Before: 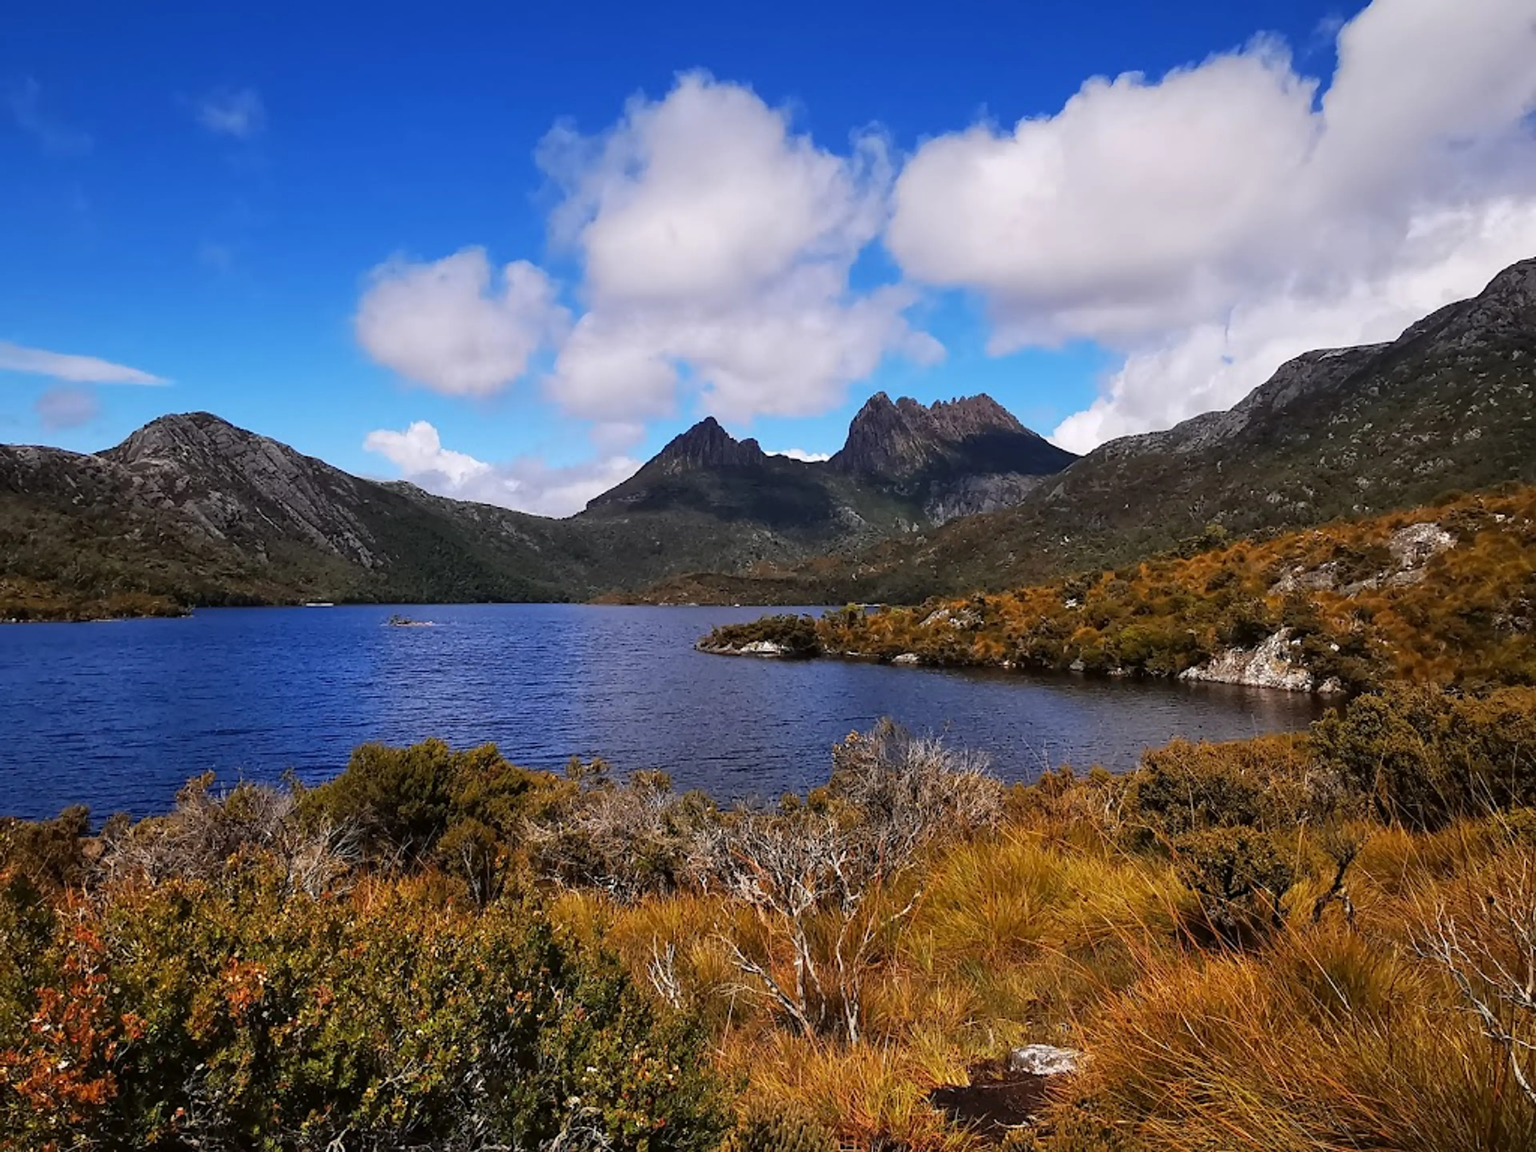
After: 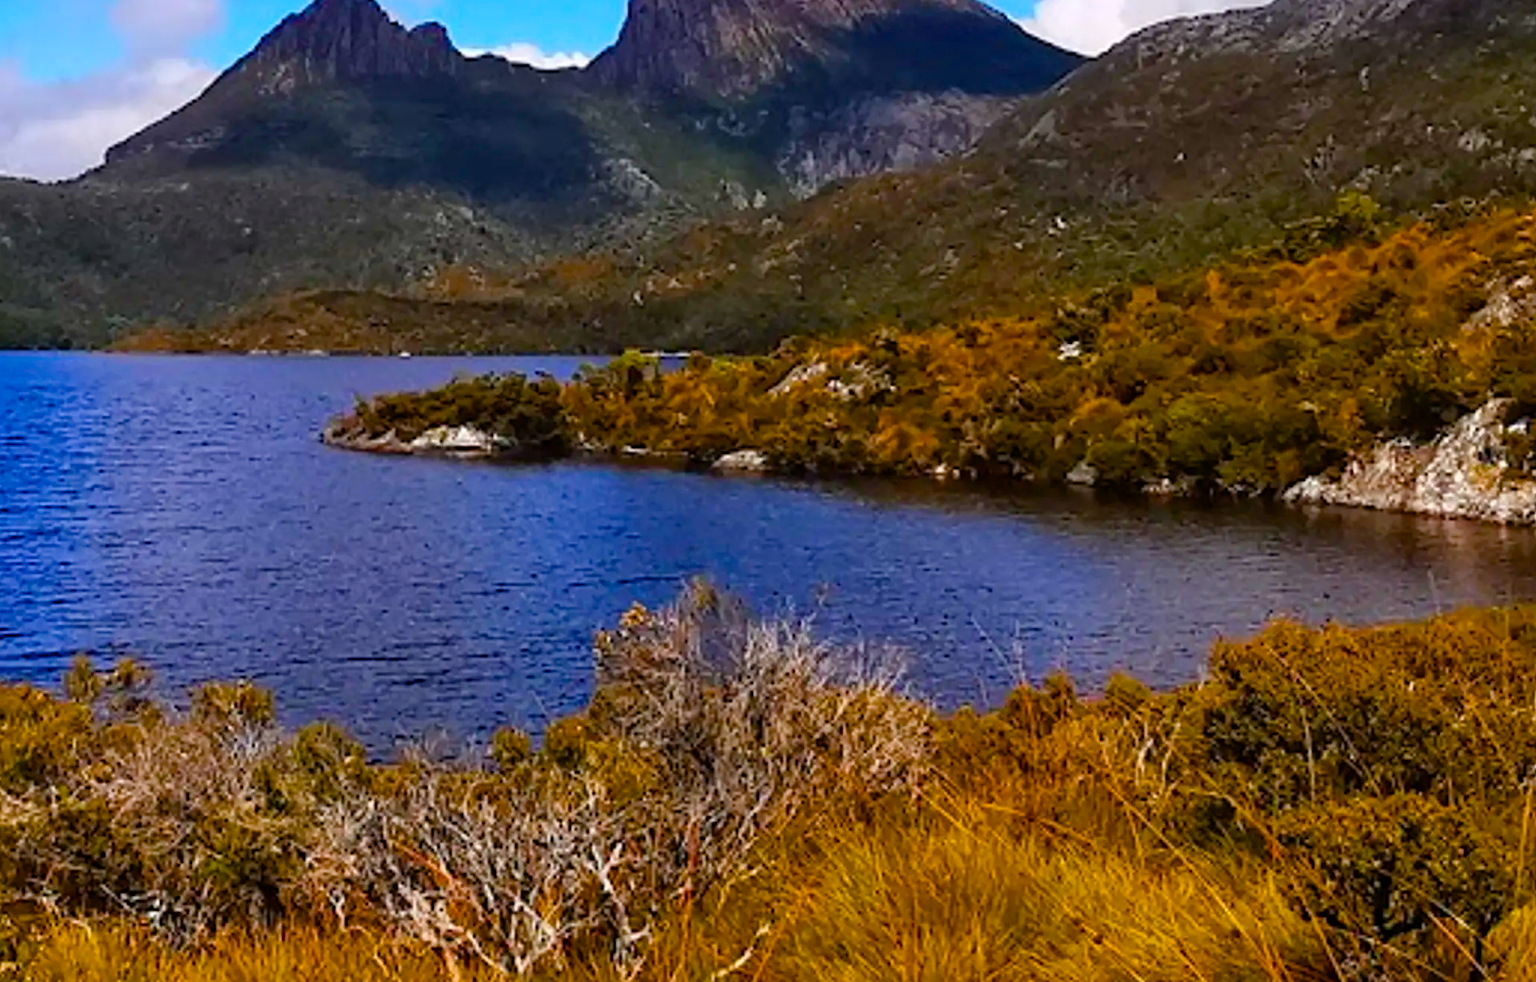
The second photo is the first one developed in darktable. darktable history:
crop: left 34.76%, top 37.105%, right 14.975%, bottom 19.992%
color balance rgb: perceptual saturation grading › global saturation 35.086%, perceptual saturation grading › highlights -29.858%, perceptual saturation grading › shadows 35.436%, global vibrance 45.145%
